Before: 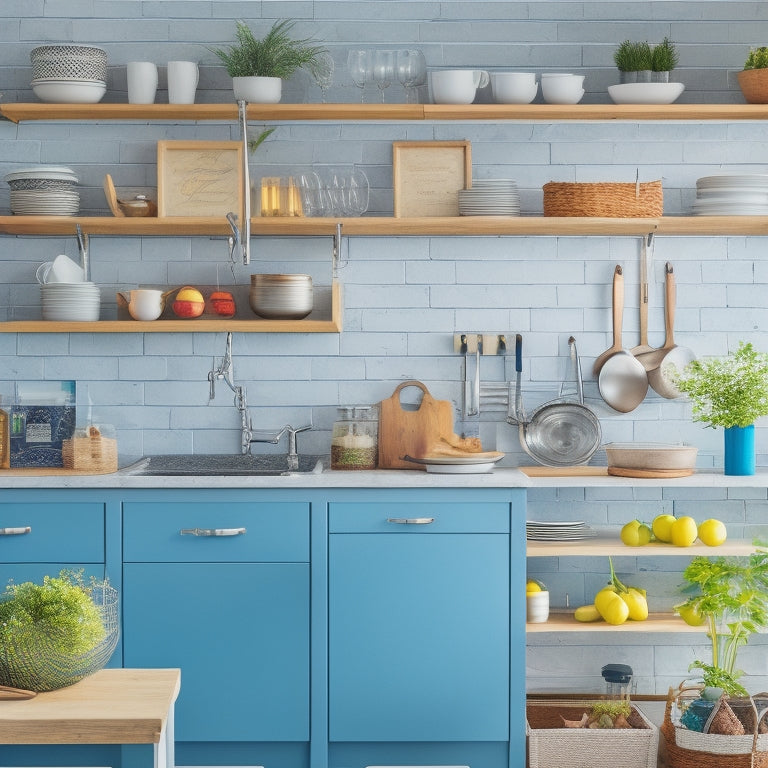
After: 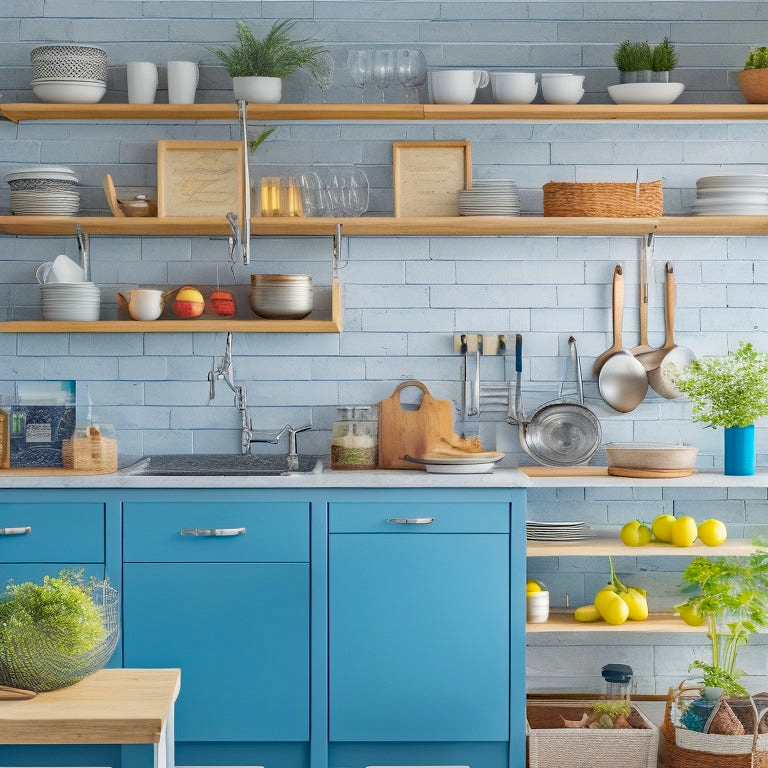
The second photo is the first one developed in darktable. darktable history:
haze removal: strength 0.287, distance 0.254, compatibility mode true, adaptive false
